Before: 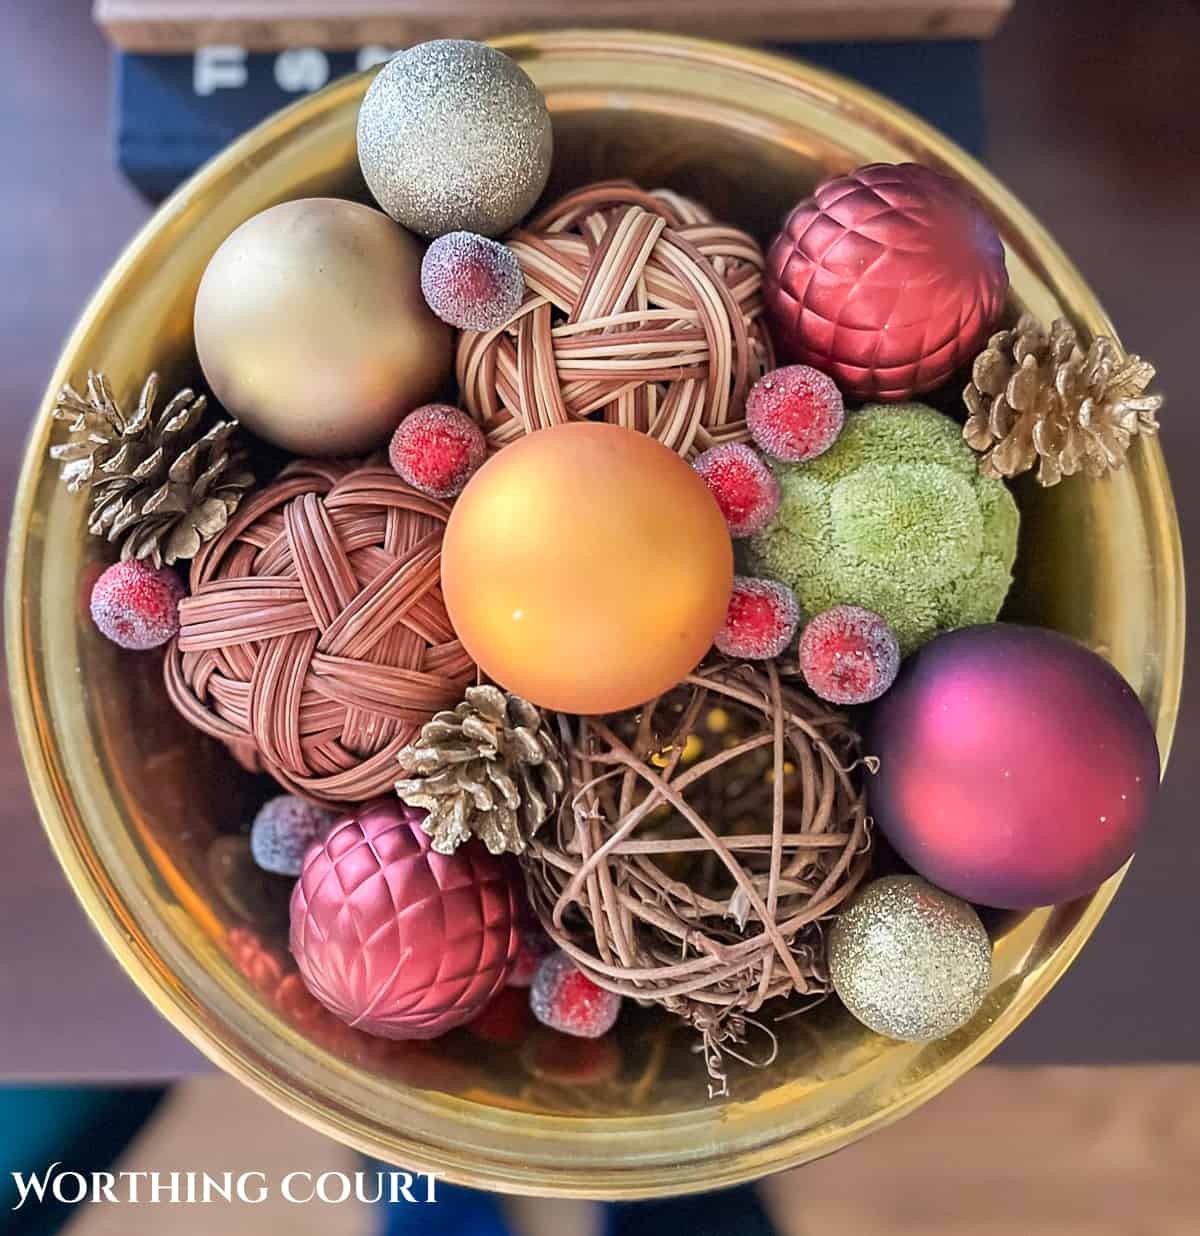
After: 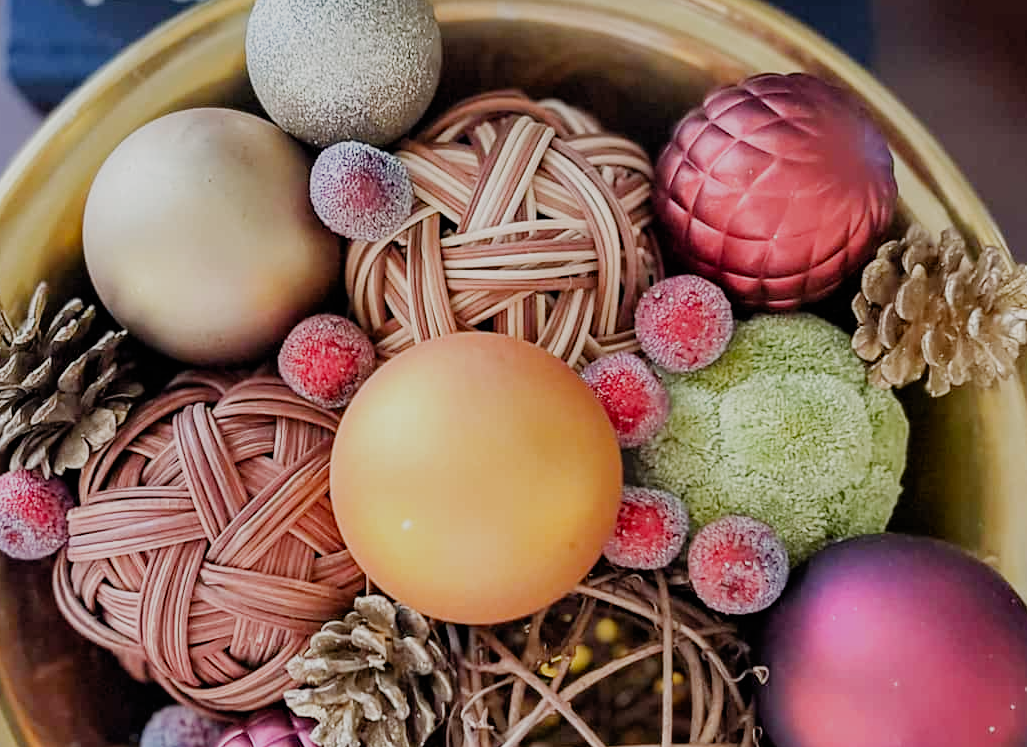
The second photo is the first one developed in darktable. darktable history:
filmic rgb: black relative exposure -7.65 EV, white relative exposure 4.56 EV, hardness 3.61, add noise in highlights 0.001, preserve chrominance no, color science v3 (2019), use custom middle-gray values true, contrast in highlights soft, enable highlight reconstruction true
crop and rotate: left 9.326%, top 7.36%, right 5.033%, bottom 32.153%
